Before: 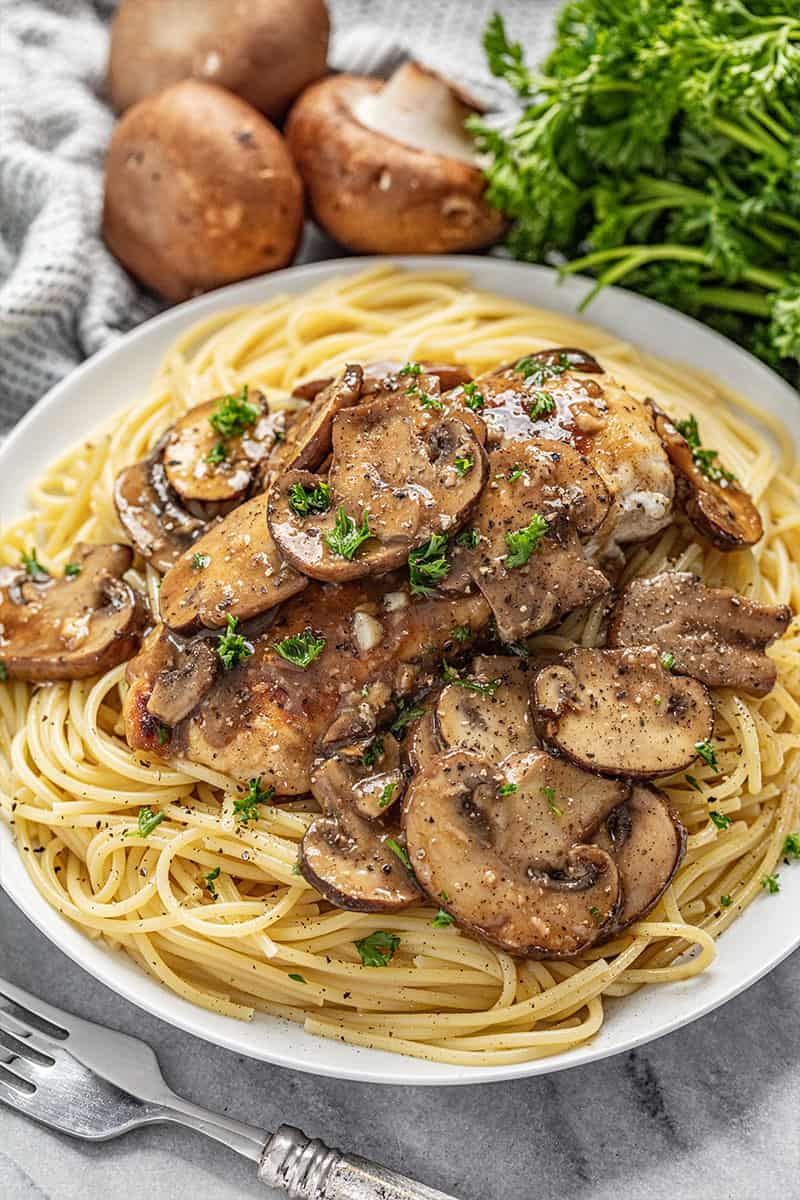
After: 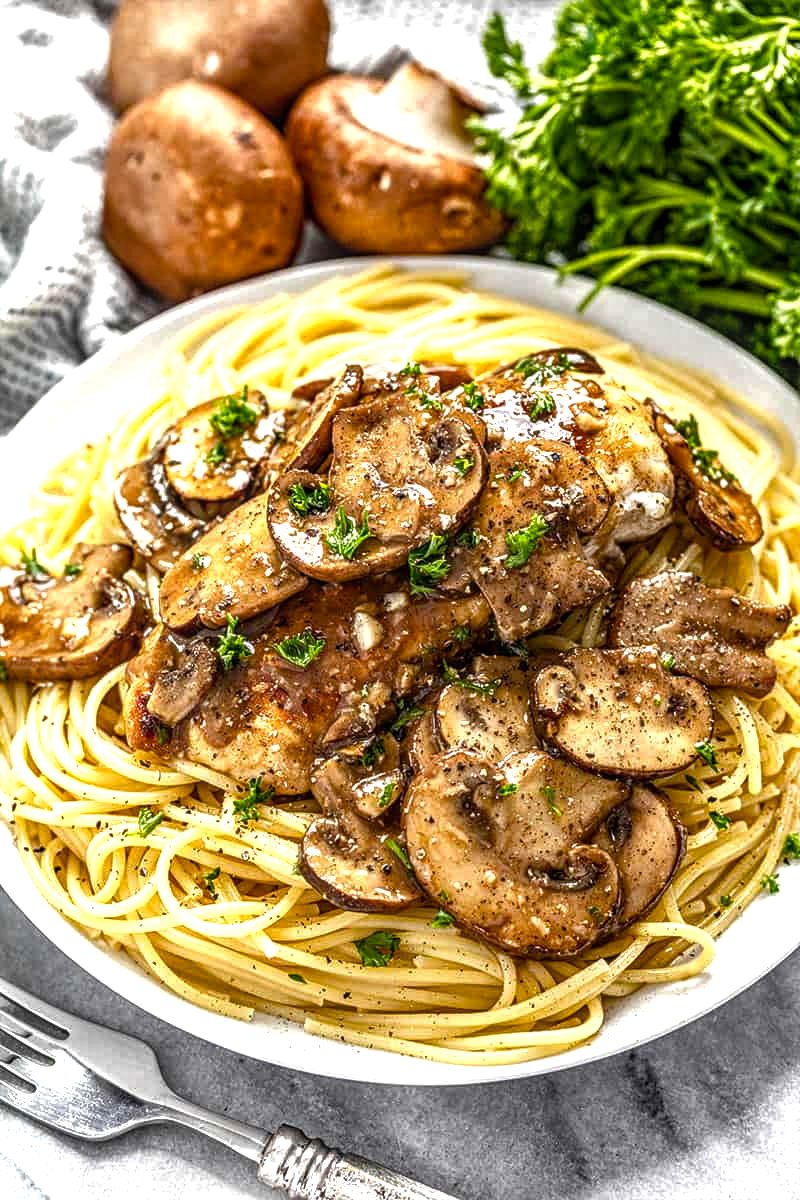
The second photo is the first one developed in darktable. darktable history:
color balance rgb: power › hue 307.64°, perceptual saturation grading › global saturation 20%, perceptual saturation grading › highlights -25.692%, perceptual saturation grading › shadows 50.228%, perceptual brilliance grading › global brilliance 21.421%, perceptual brilliance grading › shadows -35.034%, contrast 5.016%
local contrast: on, module defaults
shadows and highlights: shadows 25.56, highlights -24.87
